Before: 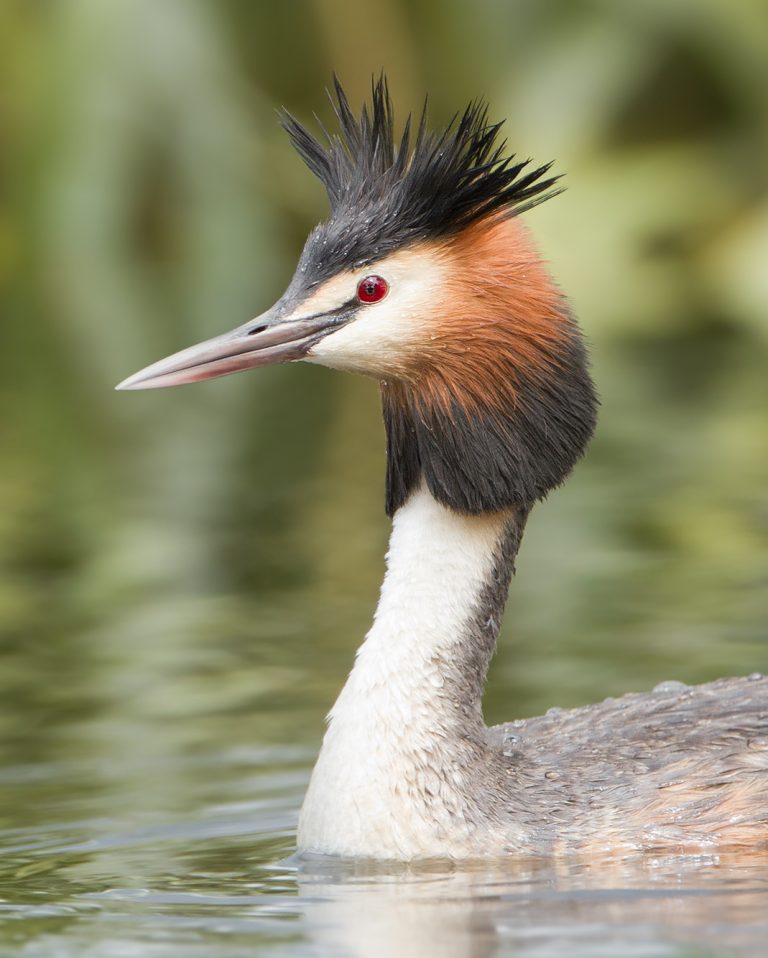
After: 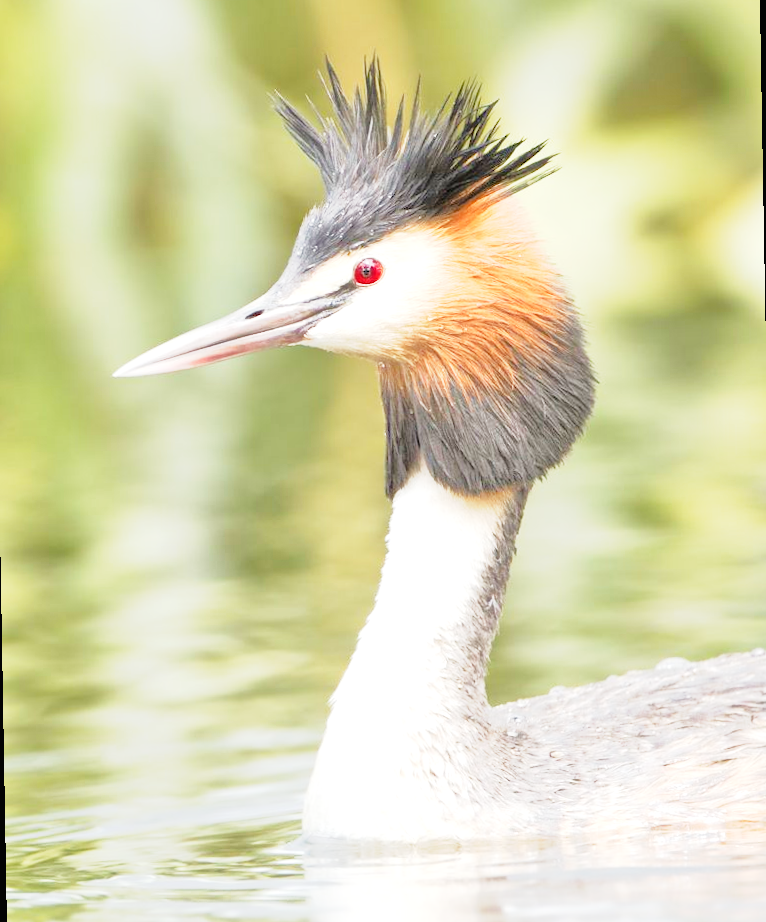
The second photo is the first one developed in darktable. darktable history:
tone equalizer: -7 EV 0.15 EV, -6 EV 0.6 EV, -5 EV 1.15 EV, -4 EV 1.33 EV, -3 EV 1.15 EV, -2 EV 0.6 EV, -1 EV 0.15 EV, mask exposure compensation -0.5 EV
rotate and perspective: rotation -1°, crop left 0.011, crop right 0.989, crop top 0.025, crop bottom 0.975
exposure: black level correction 0, exposure 1.2 EV, compensate exposure bias true, compensate highlight preservation false
base curve: curves: ch0 [(0, 0) (0.088, 0.125) (0.176, 0.251) (0.354, 0.501) (0.613, 0.749) (1, 0.877)], preserve colors none
